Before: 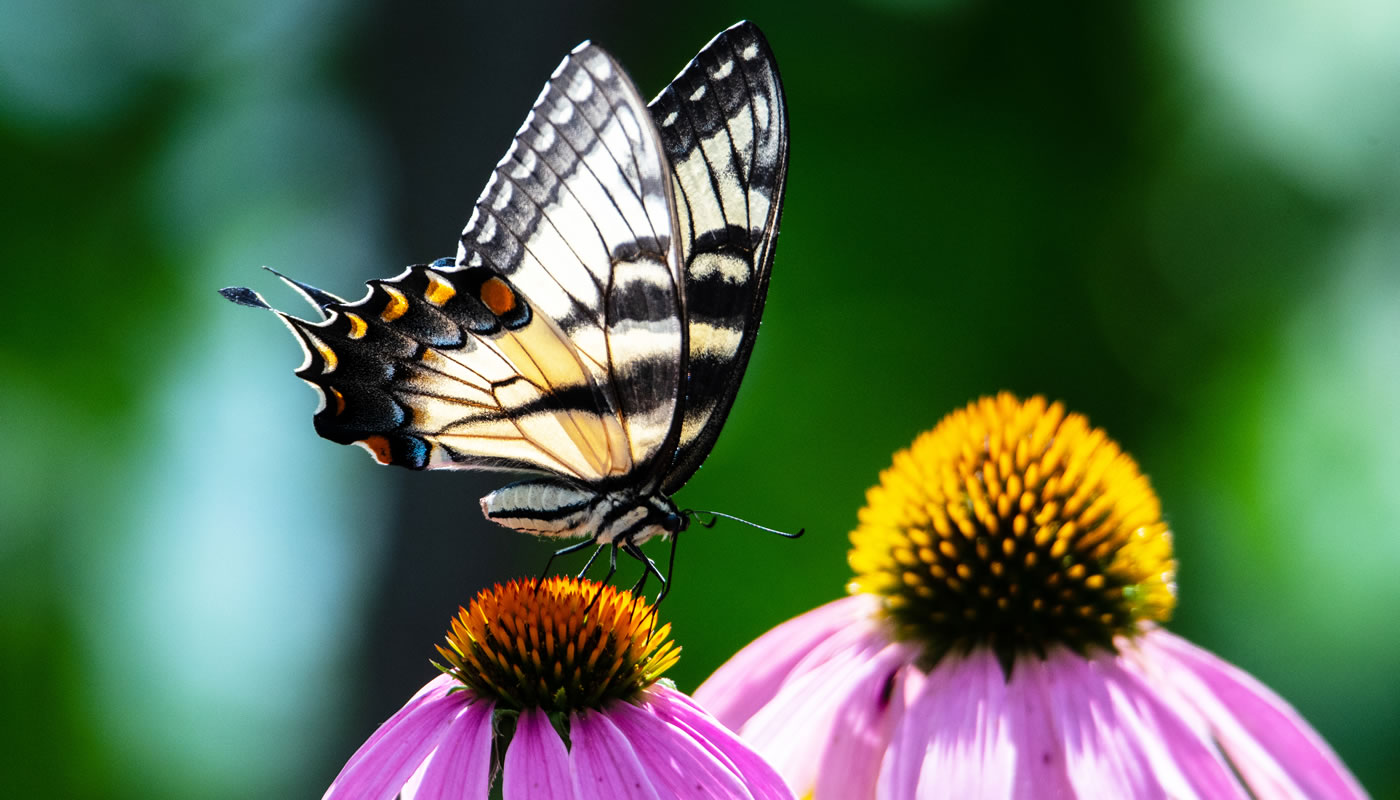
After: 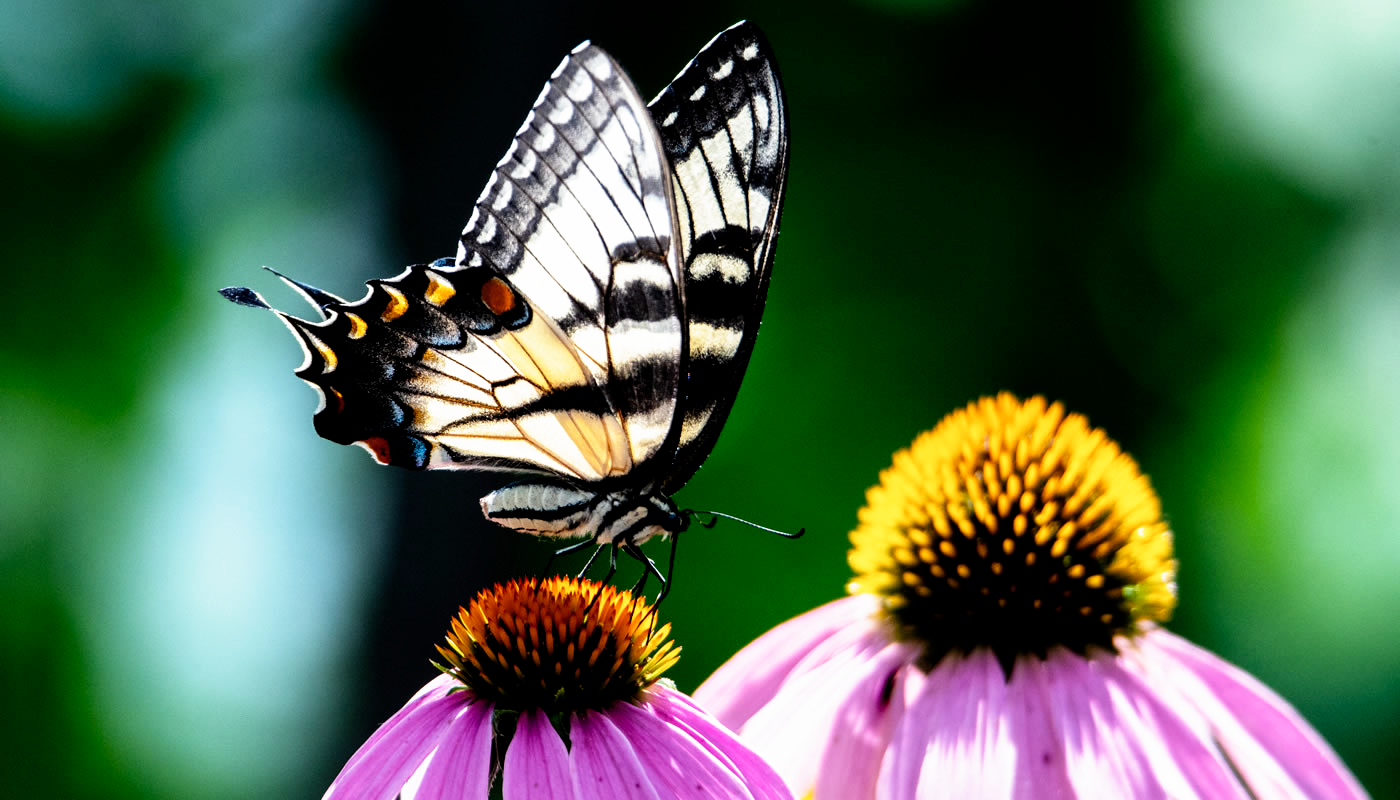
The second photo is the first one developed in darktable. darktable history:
color correction: saturation 0.85
filmic rgb: black relative exposure -8.7 EV, white relative exposure 2.7 EV, threshold 3 EV, target black luminance 0%, hardness 6.25, latitude 76.53%, contrast 1.326, shadows ↔ highlights balance -0.349%, preserve chrominance no, color science v4 (2020), enable highlight reconstruction true
